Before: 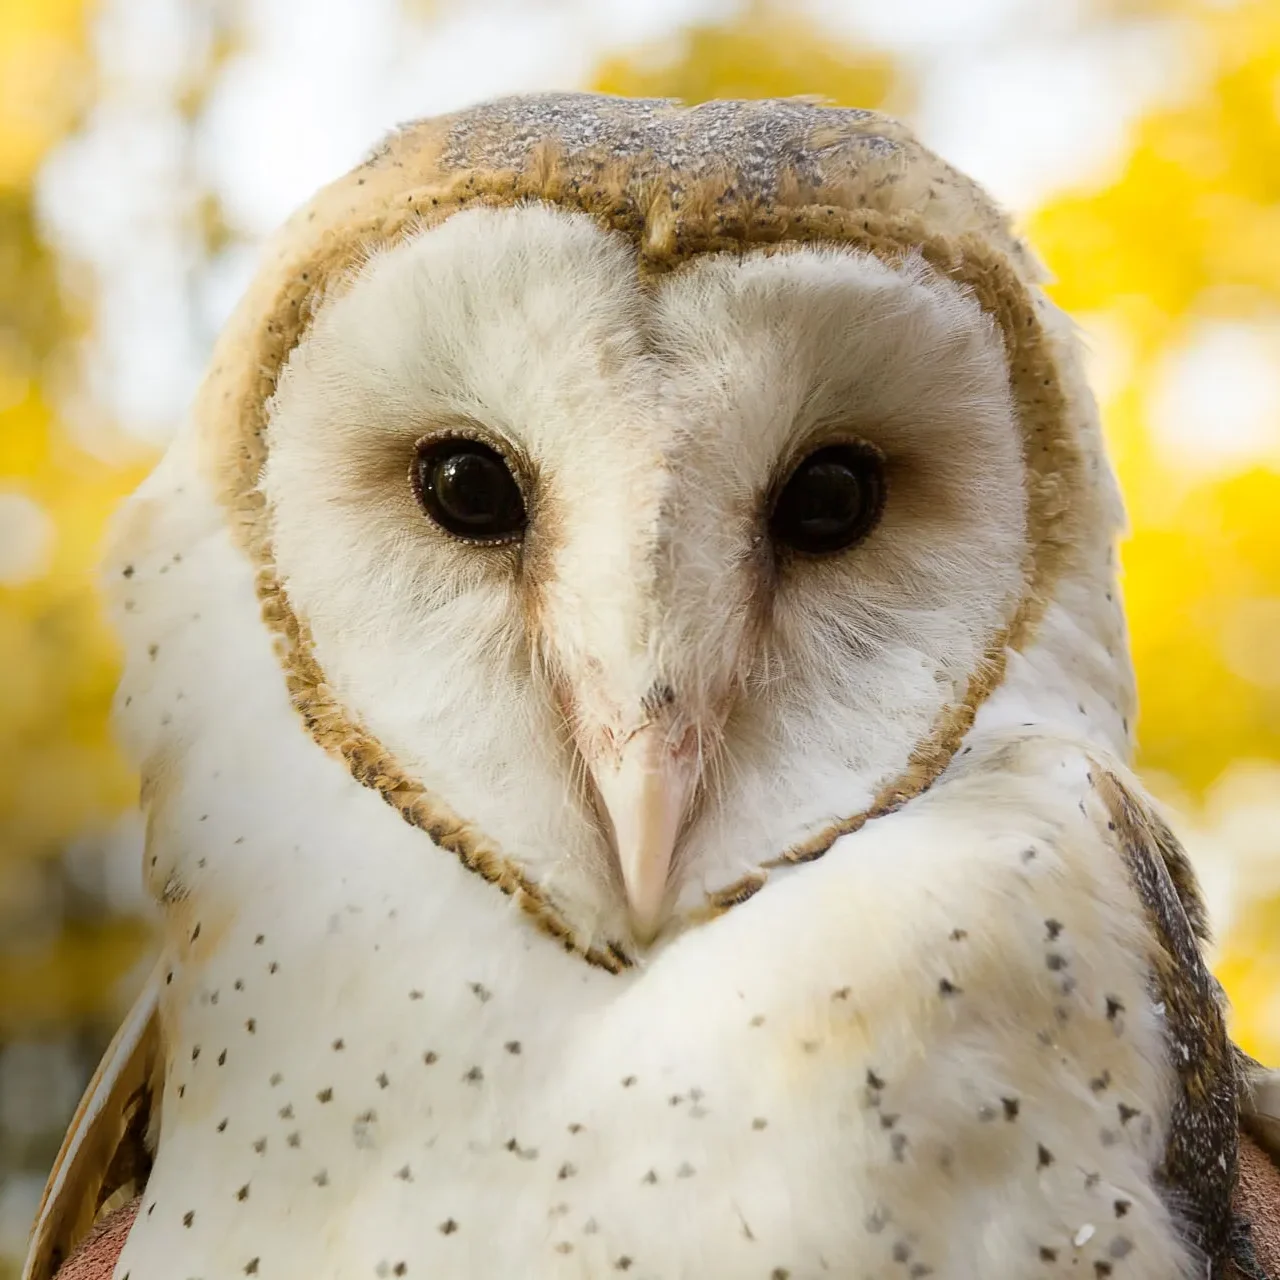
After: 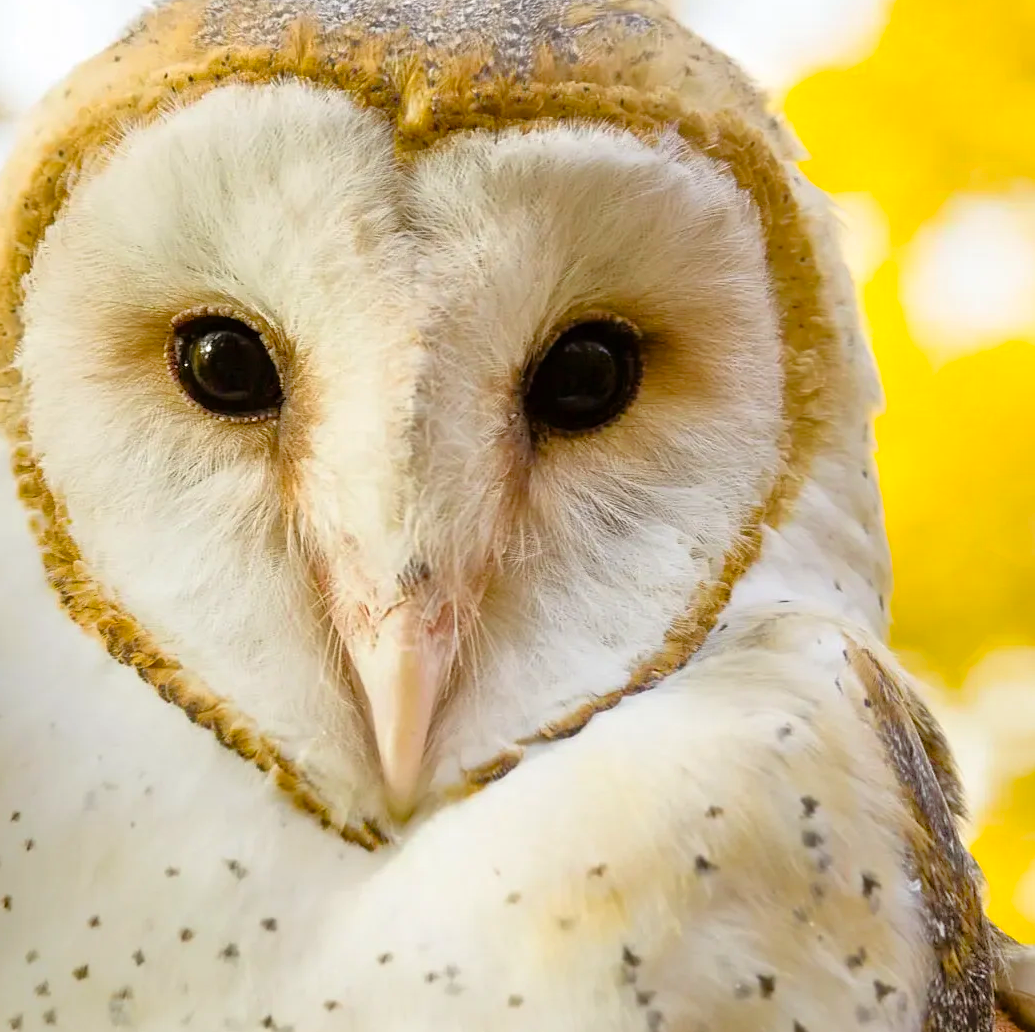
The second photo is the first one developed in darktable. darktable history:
tone equalizer: -7 EV 0.151 EV, -6 EV 0.625 EV, -5 EV 1.13 EV, -4 EV 1.37 EV, -3 EV 1.12 EV, -2 EV 0.6 EV, -1 EV 0.166 EV, mask exposure compensation -0.512 EV
crop: left 19.097%, top 9.638%, right 0.001%, bottom 9.737%
color balance rgb: perceptual saturation grading › global saturation 35.984%
